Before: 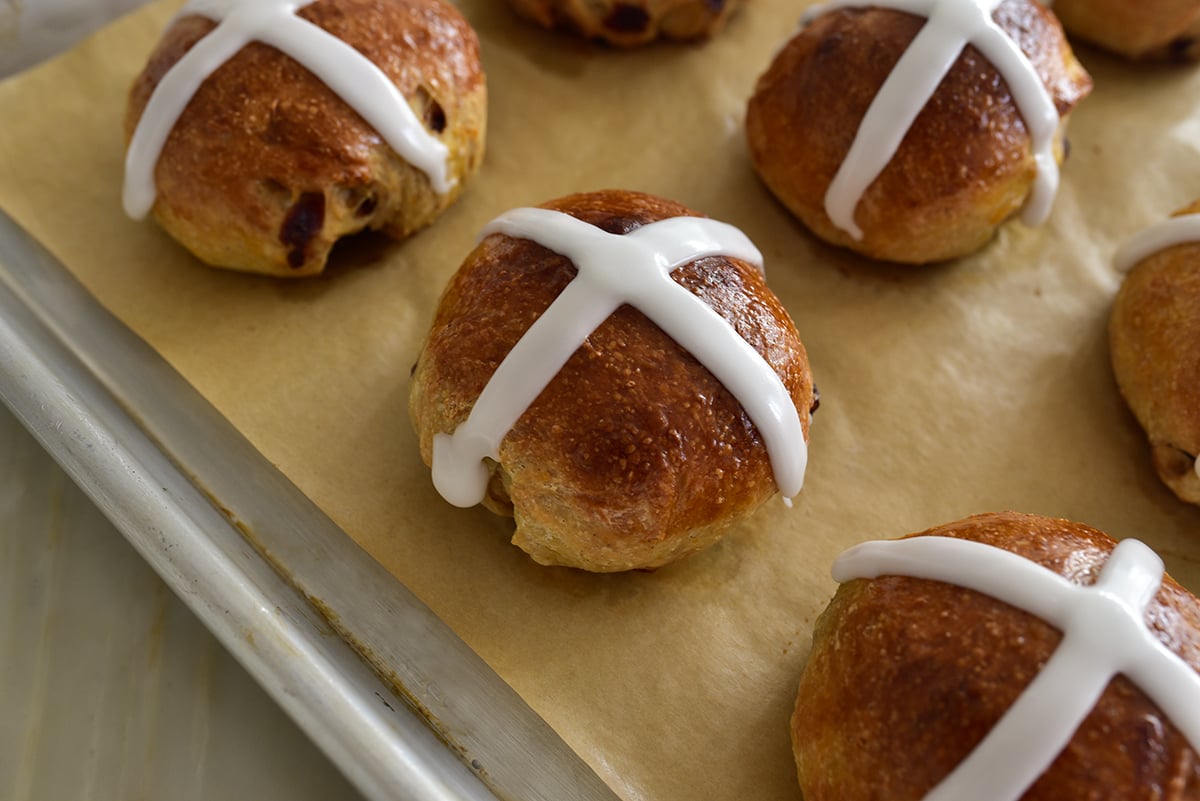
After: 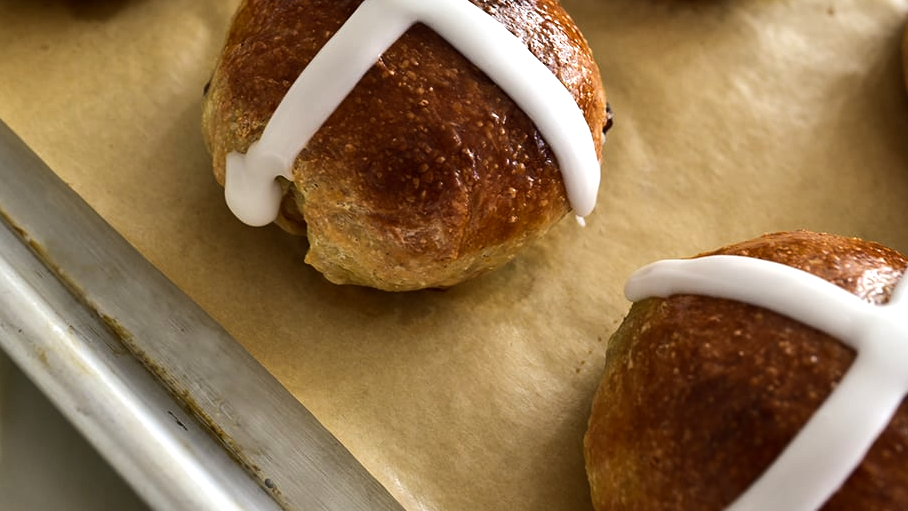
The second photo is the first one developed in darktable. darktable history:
tone equalizer: -8 EV -0.75 EV, -7 EV -0.7 EV, -6 EV -0.6 EV, -5 EV -0.4 EV, -3 EV 0.4 EV, -2 EV 0.6 EV, -1 EV 0.7 EV, +0 EV 0.75 EV, edges refinement/feathering 500, mask exposure compensation -1.57 EV, preserve details no
crop and rotate: left 17.299%, top 35.115%, right 7.015%, bottom 1.024%
